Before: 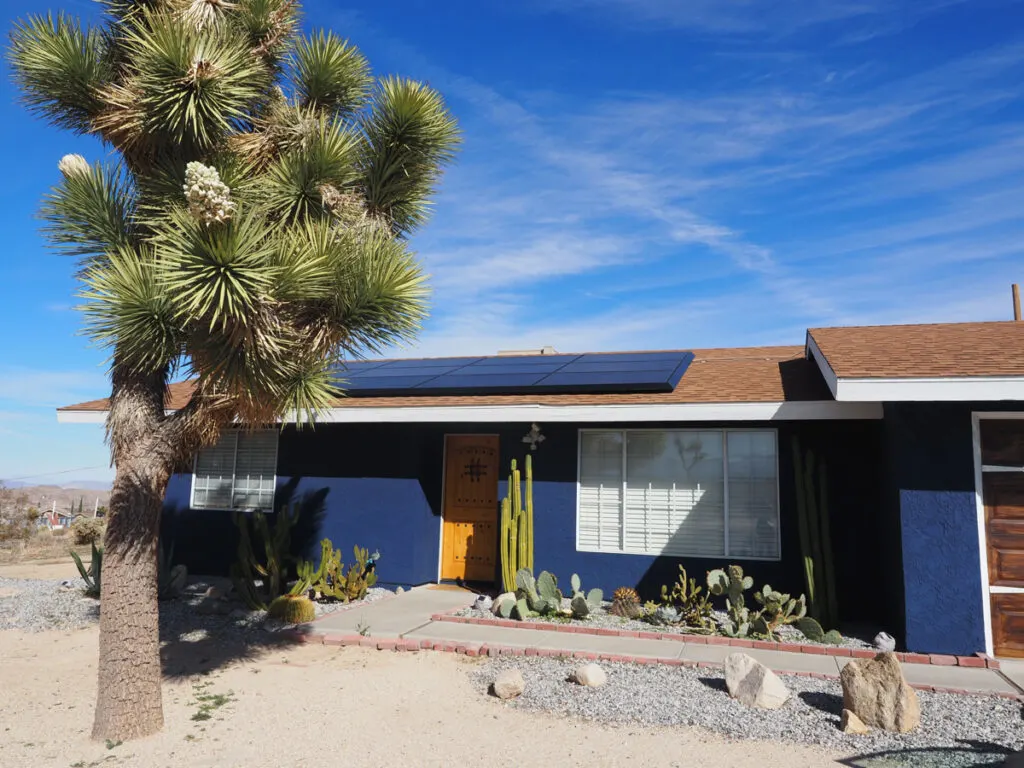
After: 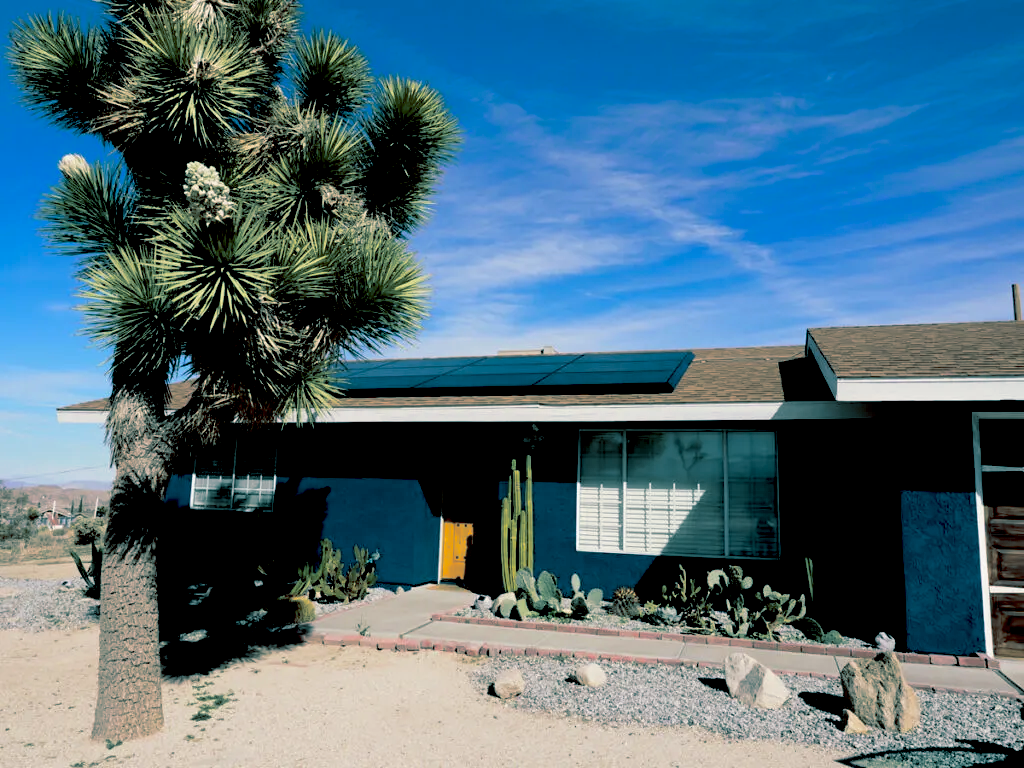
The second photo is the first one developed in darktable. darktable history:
exposure: black level correction 0.056, compensate highlight preservation false
split-toning: shadows › hue 186.43°, highlights › hue 49.29°, compress 30.29%
